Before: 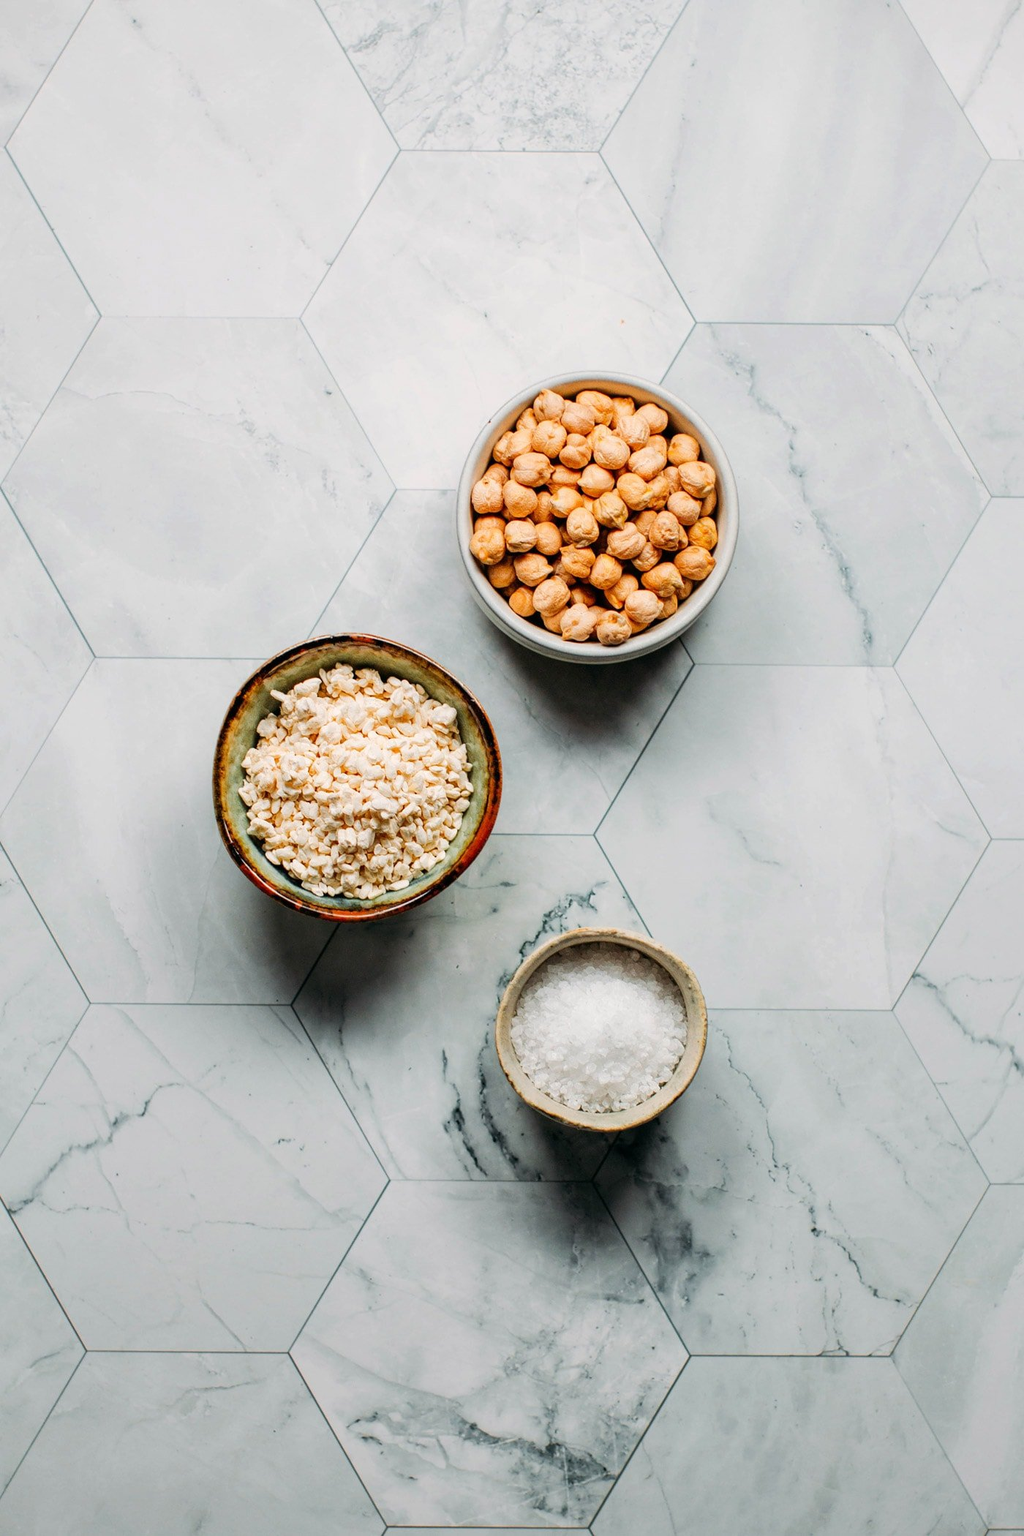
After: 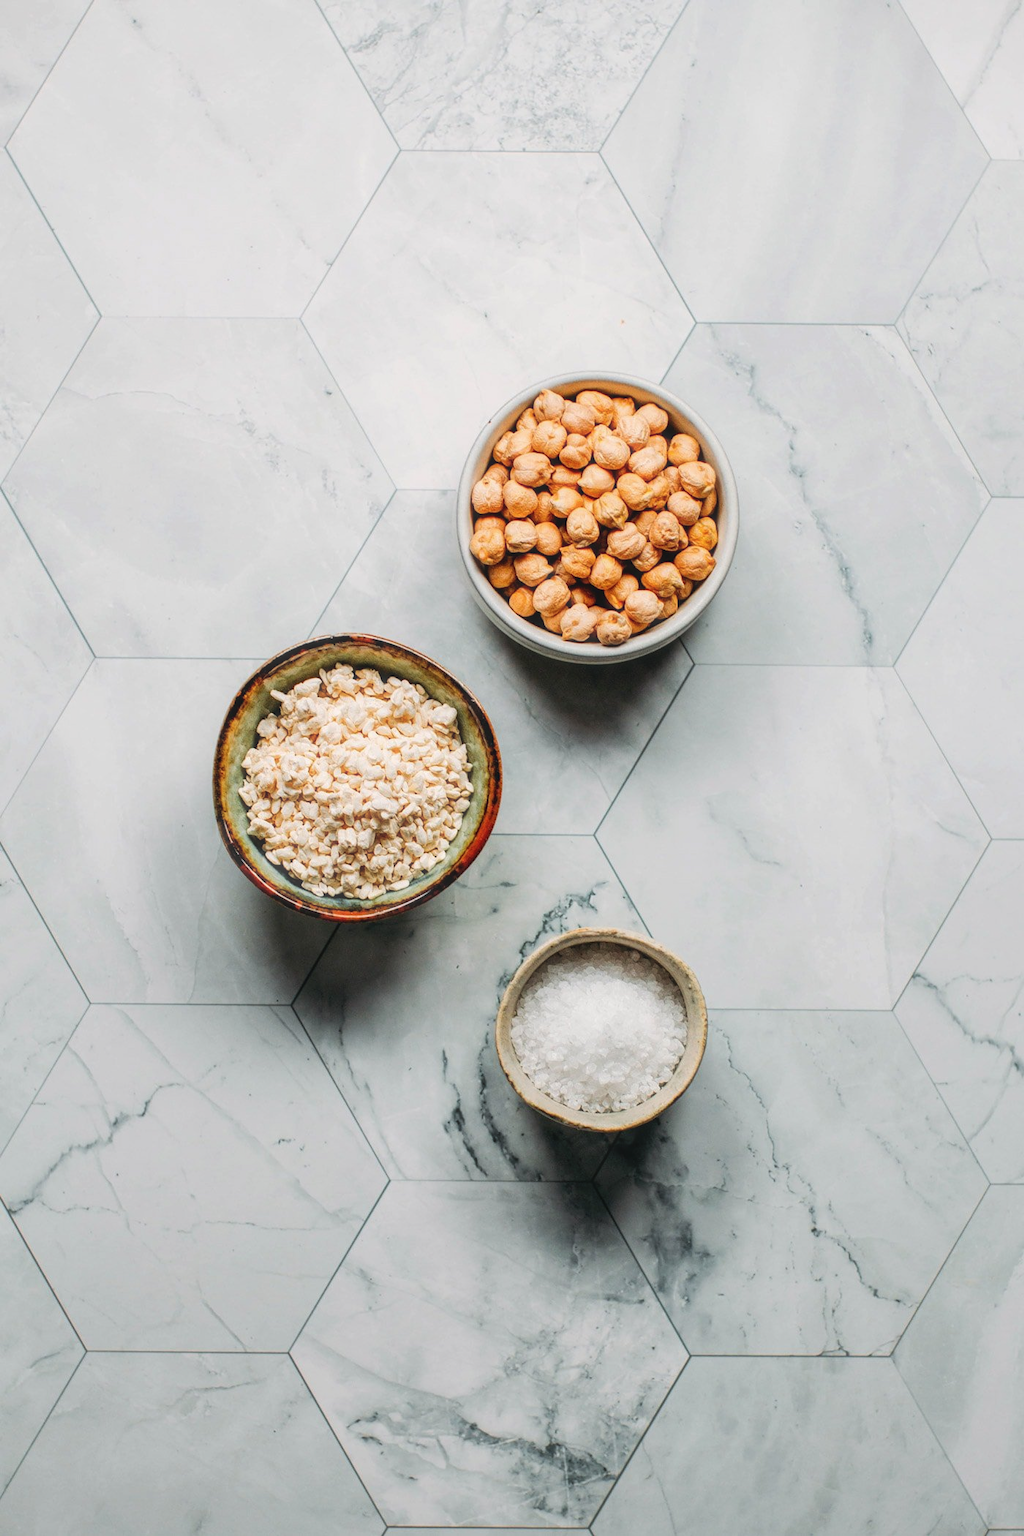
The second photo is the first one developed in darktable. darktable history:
local contrast: detail 109%
haze removal: strength -0.094, compatibility mode true, adaptive false
